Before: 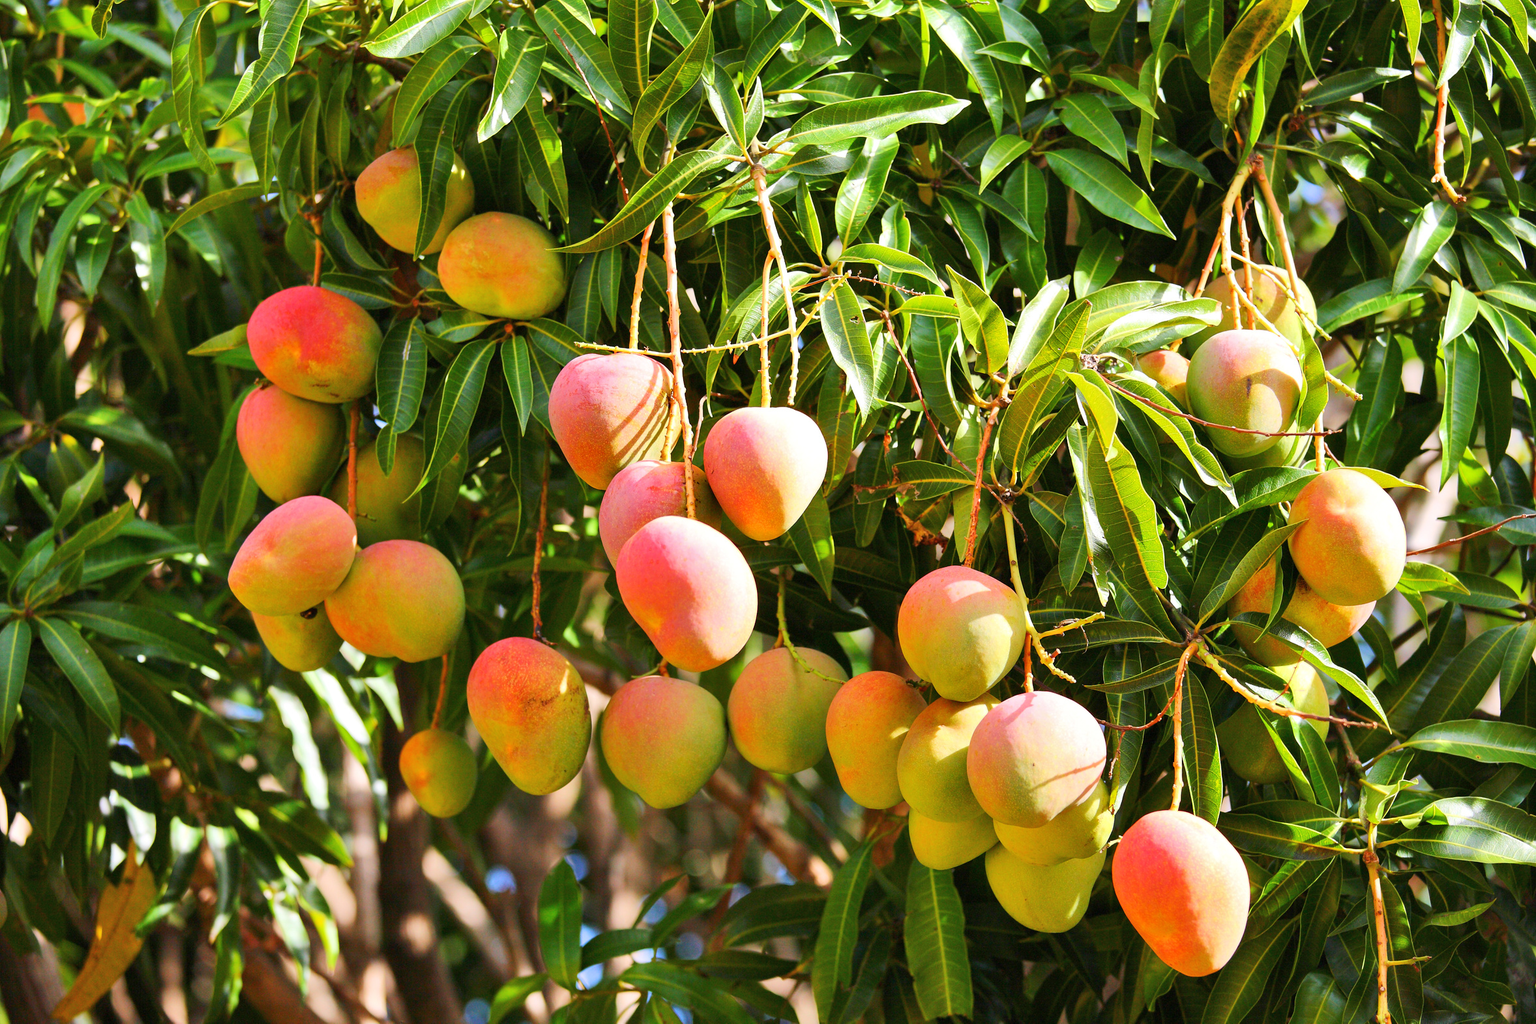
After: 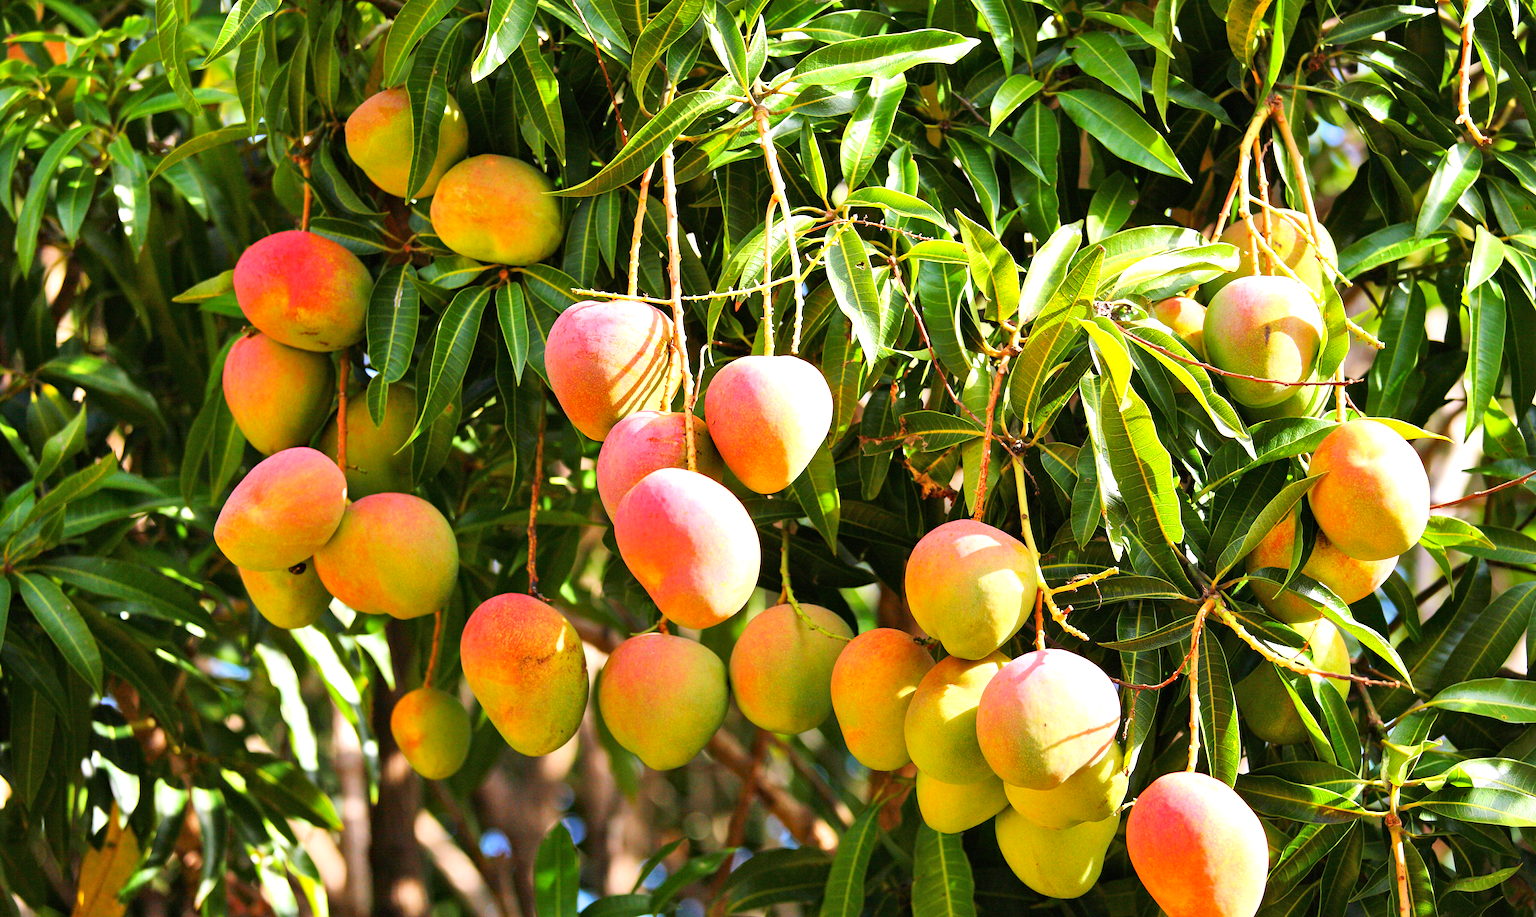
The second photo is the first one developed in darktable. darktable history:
crop: left 1.389%, top 6.151%, right 1.701%, bottom 6.975%
haze removal: adaptive false
tone equalizer: -8 EV -0.455 EV, -7 EV -0.394 EV, -6 EV -0.372 EV, -5 EV -0.253 EV, -3 EV 0.225 EV, -2 EV 0.305 EV, -1 EV 0.414 EV, +0 EV 0.413 EV
